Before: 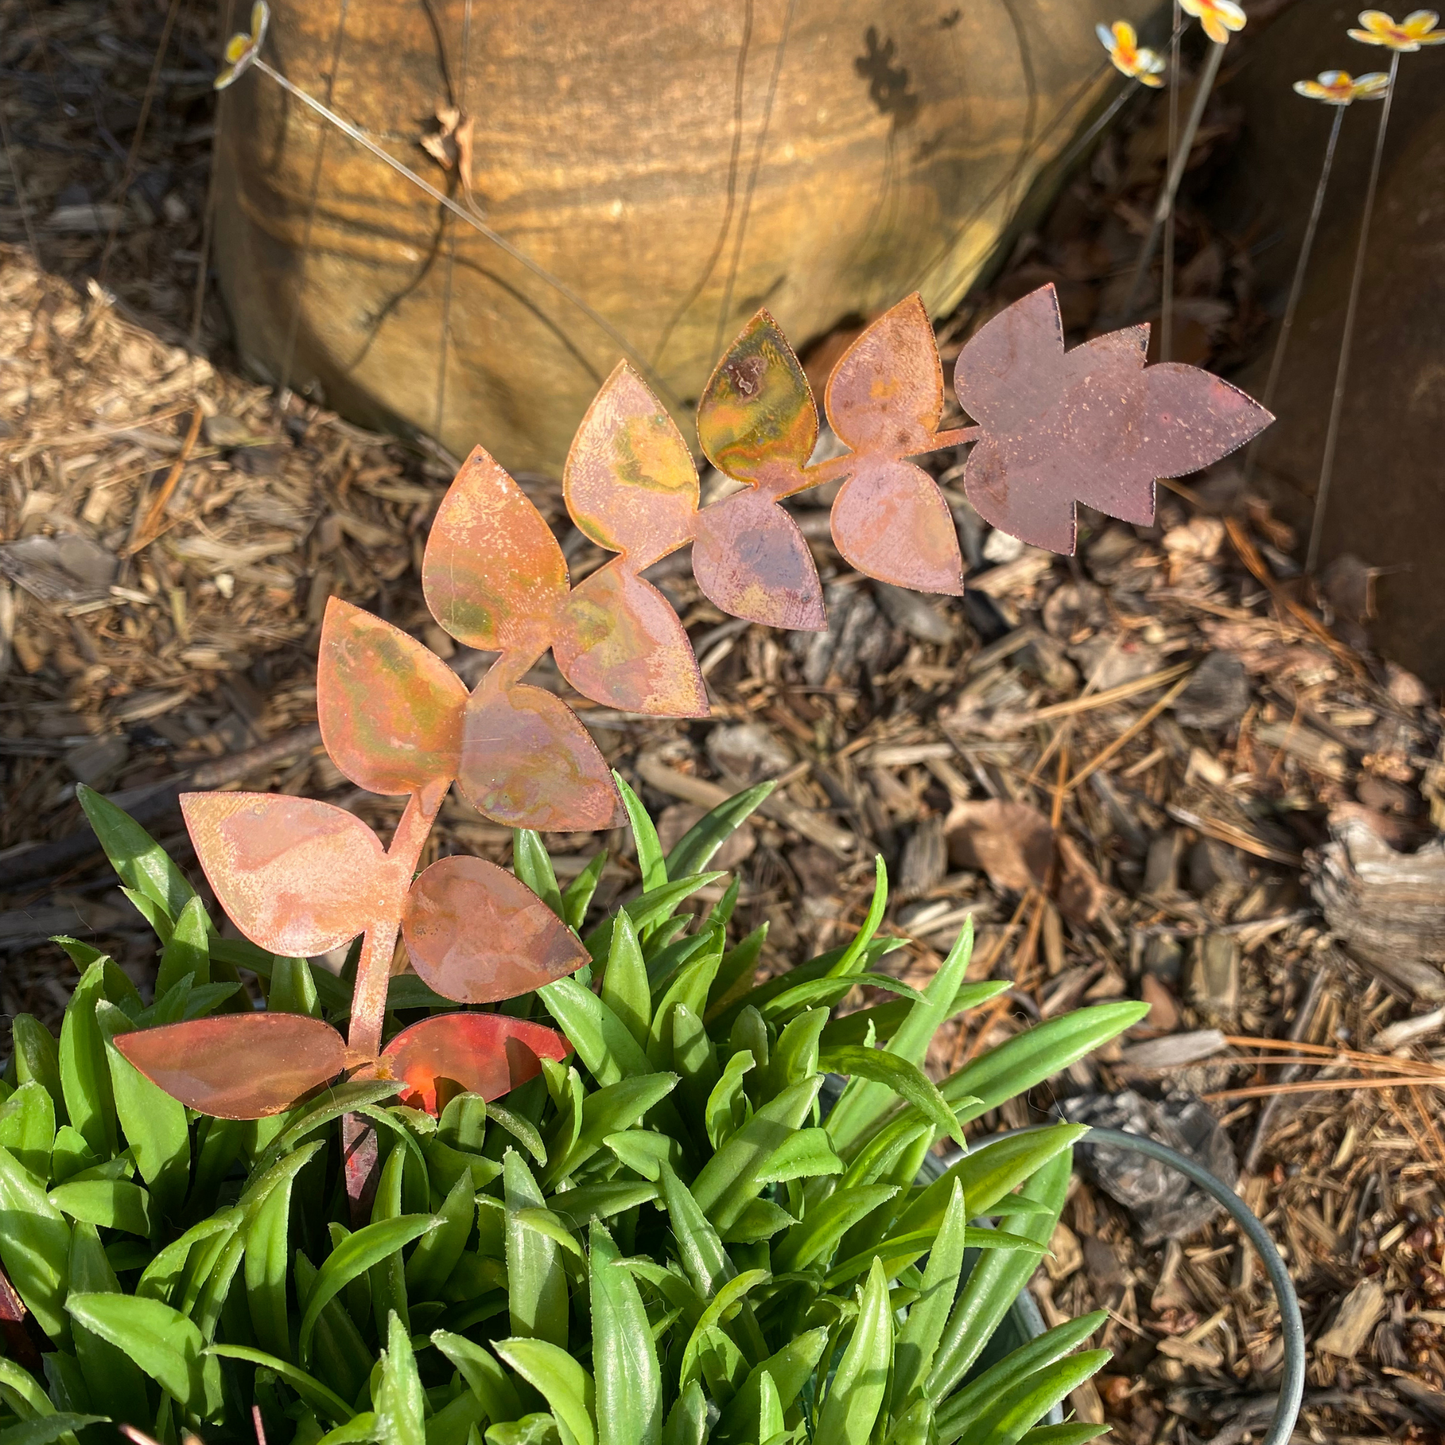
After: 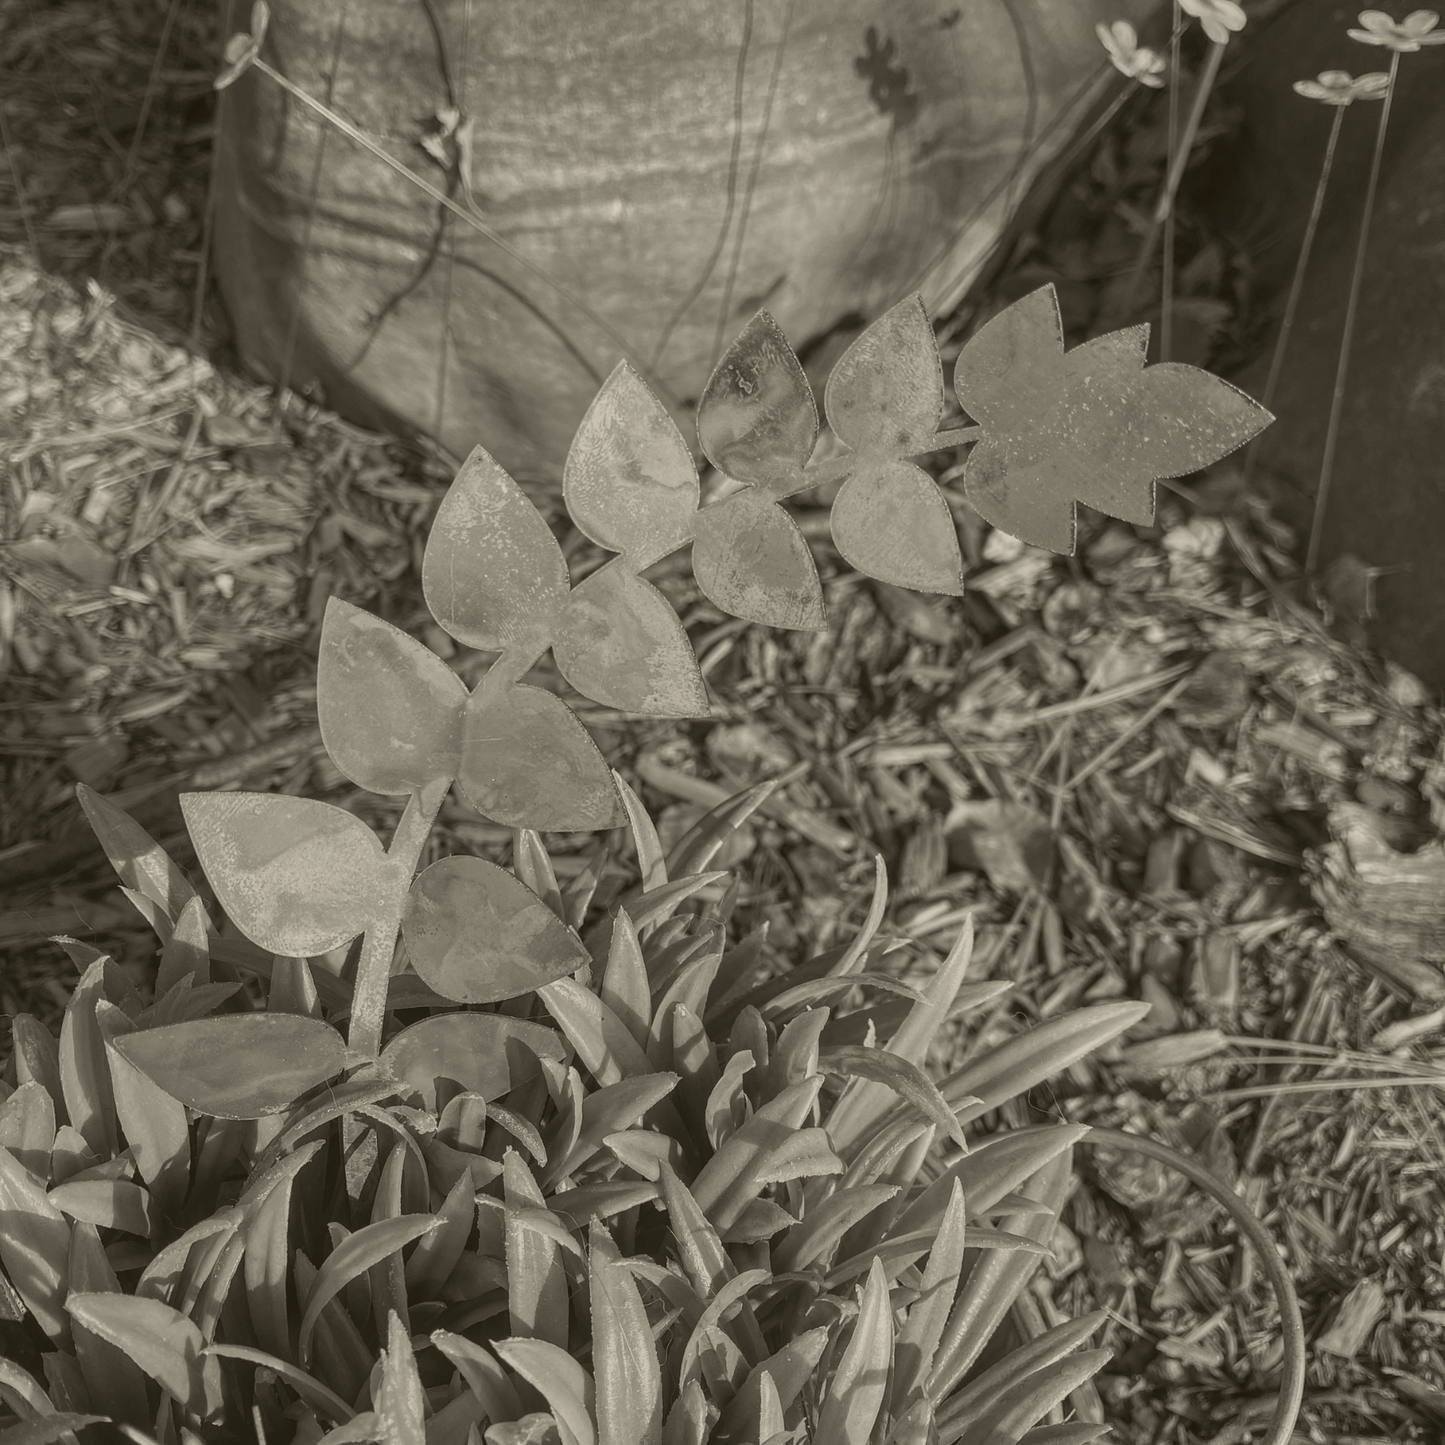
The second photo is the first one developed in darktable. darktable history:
exposure: black level correction 0, exposure 0.5 EV, compensate highlight preservation false
local contrast: detail 130%
colorize: hue 41.44°, saturation 22%, source mix 60%, lightness 10.61%
